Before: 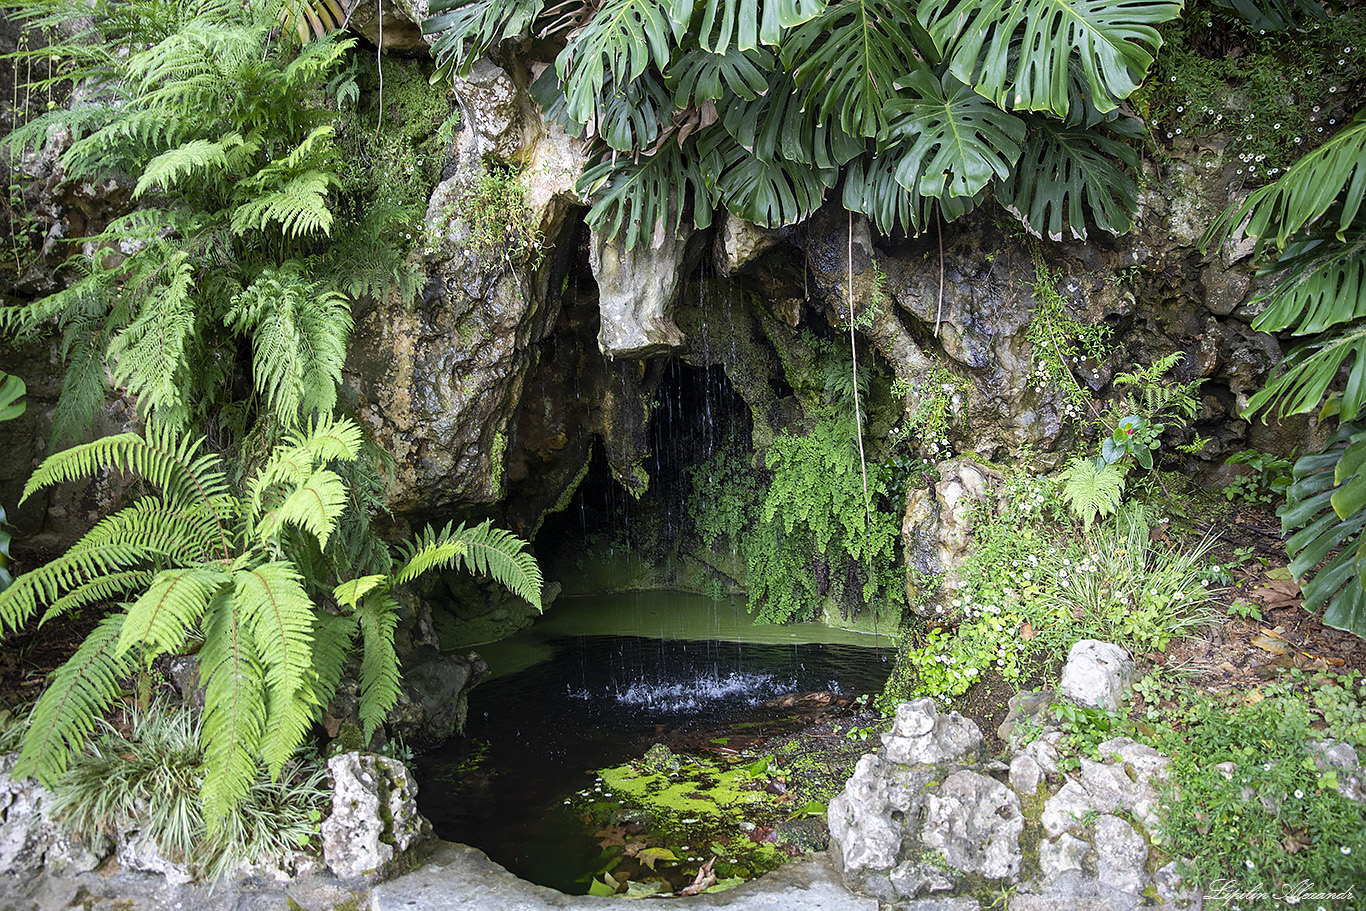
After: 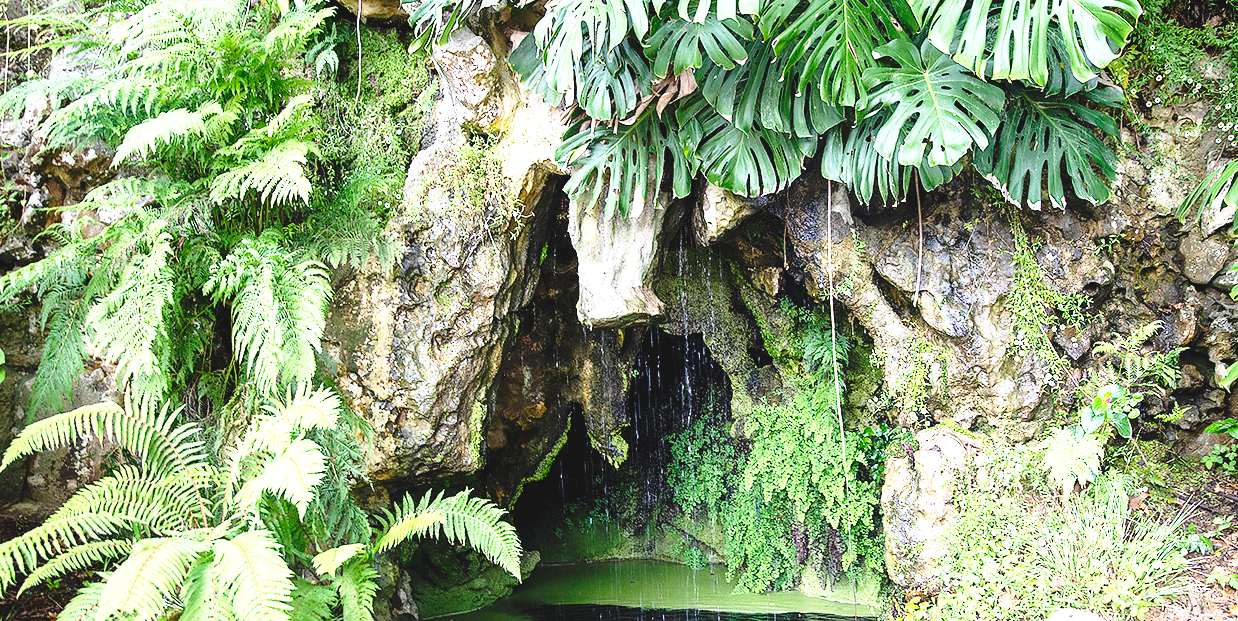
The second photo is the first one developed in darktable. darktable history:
crop: left 1.607%, top 3.414%, right 7.759%, bottom 28.411%
base curve: curves: ch0 [(0, 0) (0.028, 0.03) (0.121, 0.232) (0.46, 0.748) (0.859, 0.968) (1, 1)], preserve colors none
exposure: black level correction -0.004, exposure 0.057 EV, compensate exposure bias true, compensate highlight preservation false
